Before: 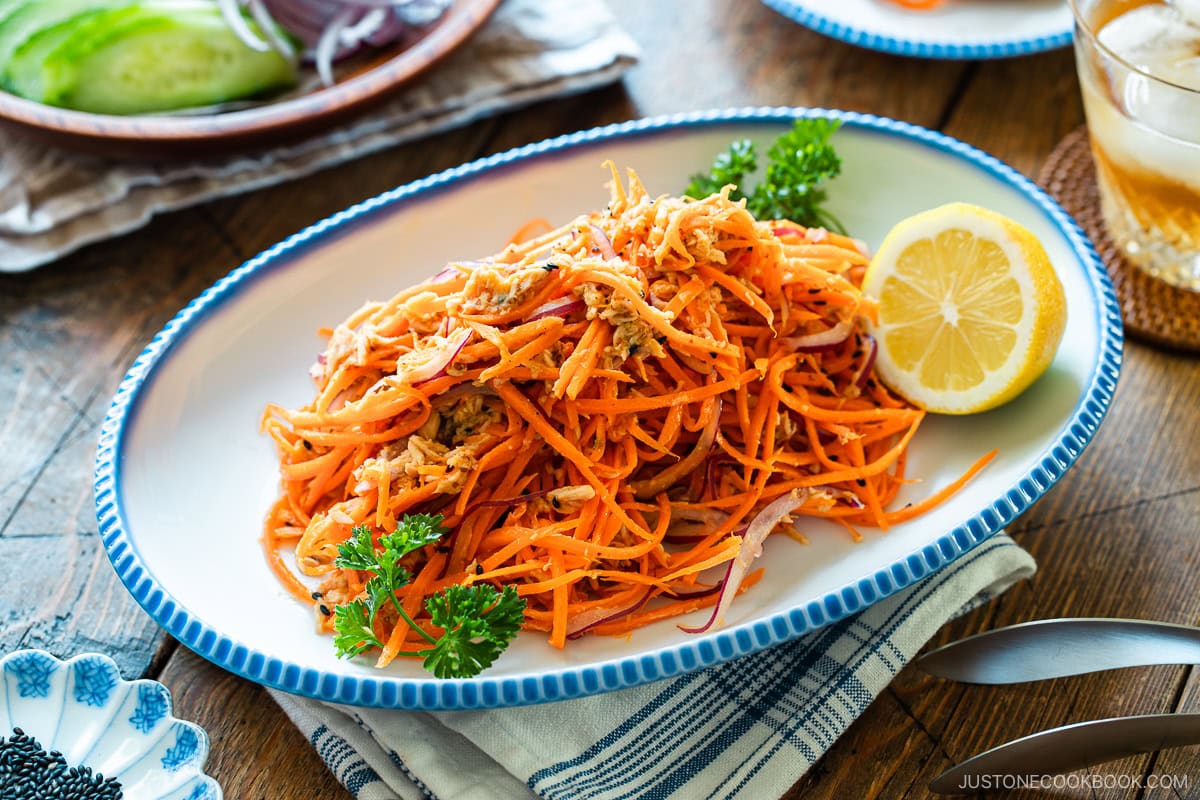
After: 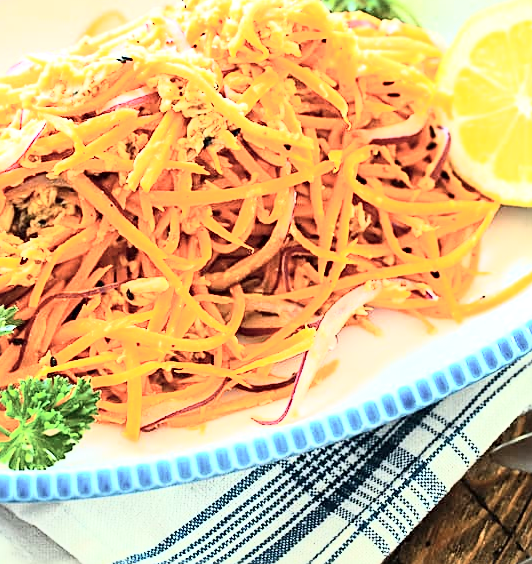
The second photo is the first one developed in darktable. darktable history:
exposure: black level correction 0, exposure 0.691 EV, compensate exposure bias true, compensate highlight preservation false
tone curve: curves: ch0 [(0, 0) (0.003, 0.004) (0.011, 0.016) (0.025, 0.035) (0.044, 0.062) (0.069, 0.097) (0.1, 0.143) (0.136, 0.205) (0.177, 0.276) (0.224, 0.36) (0.277, 0.461) (0.335, 0.584) (0.399, 0.686) (0.468, 0.783) (0.543, 0.868) (0.623, 0.927) (0.709, 0.96) (0.801, 0.974) (0.898, 0.986) (1, 1)], color space Lab, independent channels, preserve colors none
crop: left 35.525%, top 26.052%, right 20.092%, bottom 3.37%
sharpen: on, module defaults
